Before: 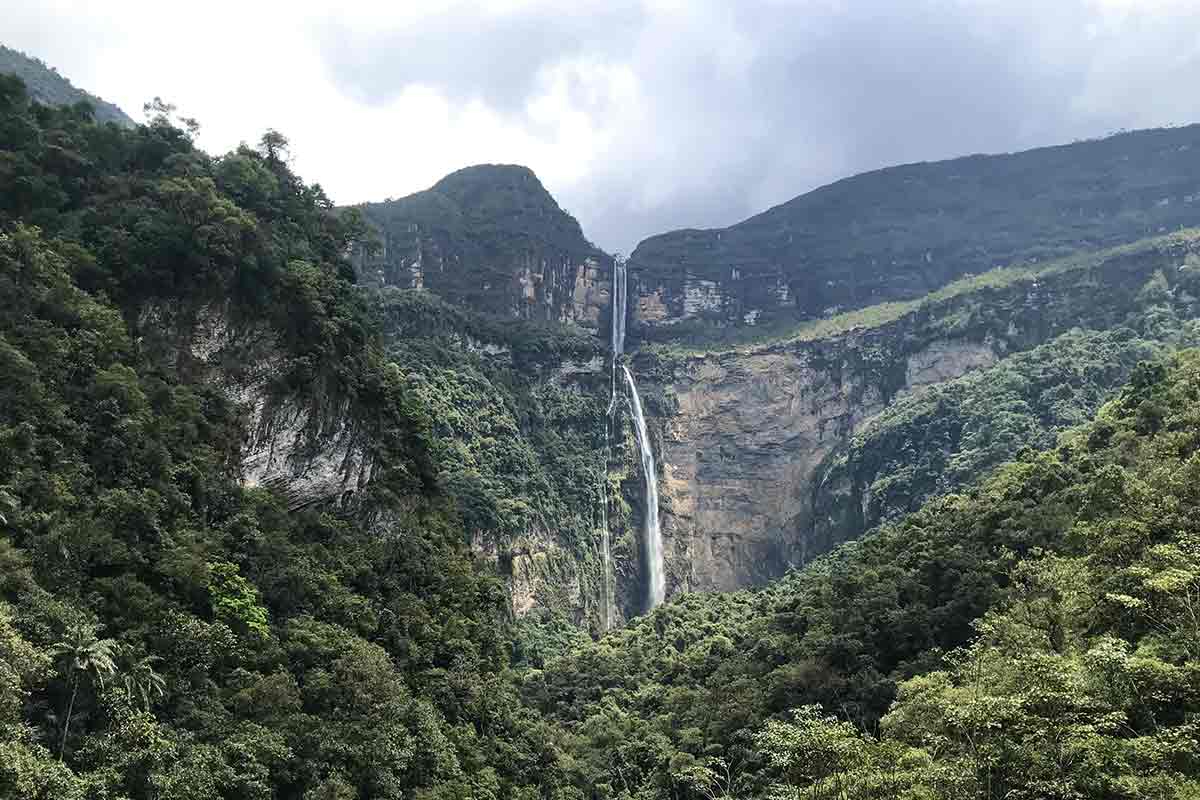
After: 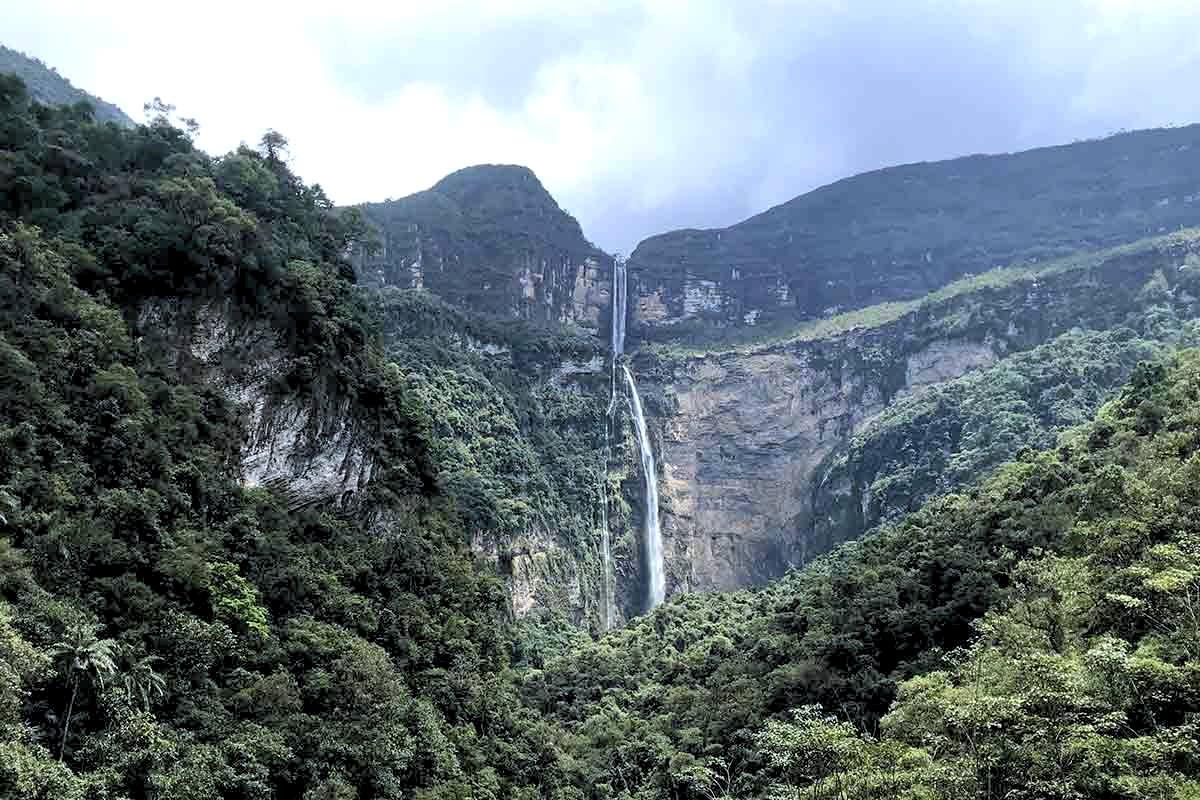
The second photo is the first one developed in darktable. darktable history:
rgb levels: levels [[0.013, 0.434, 0.89], [0, 0.5, 1], [0, 0.5, 1]]
white balance: red 0.954, blue 1.079
